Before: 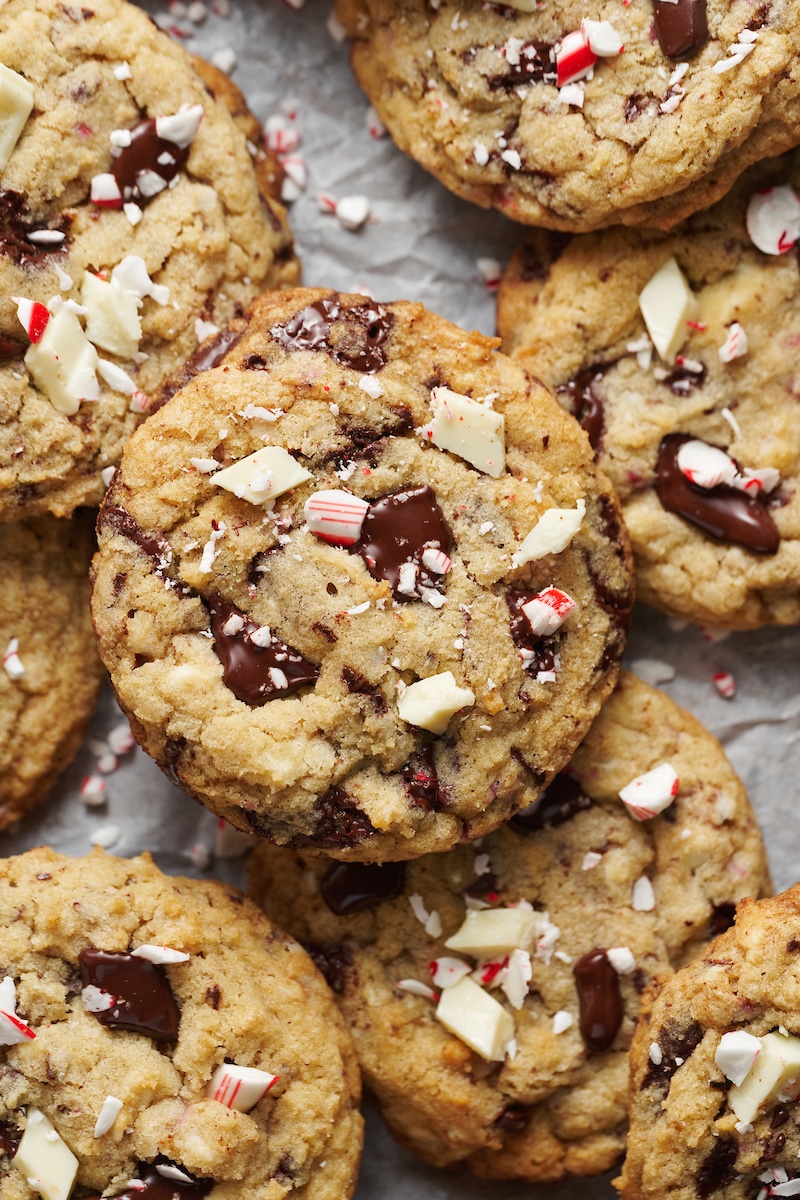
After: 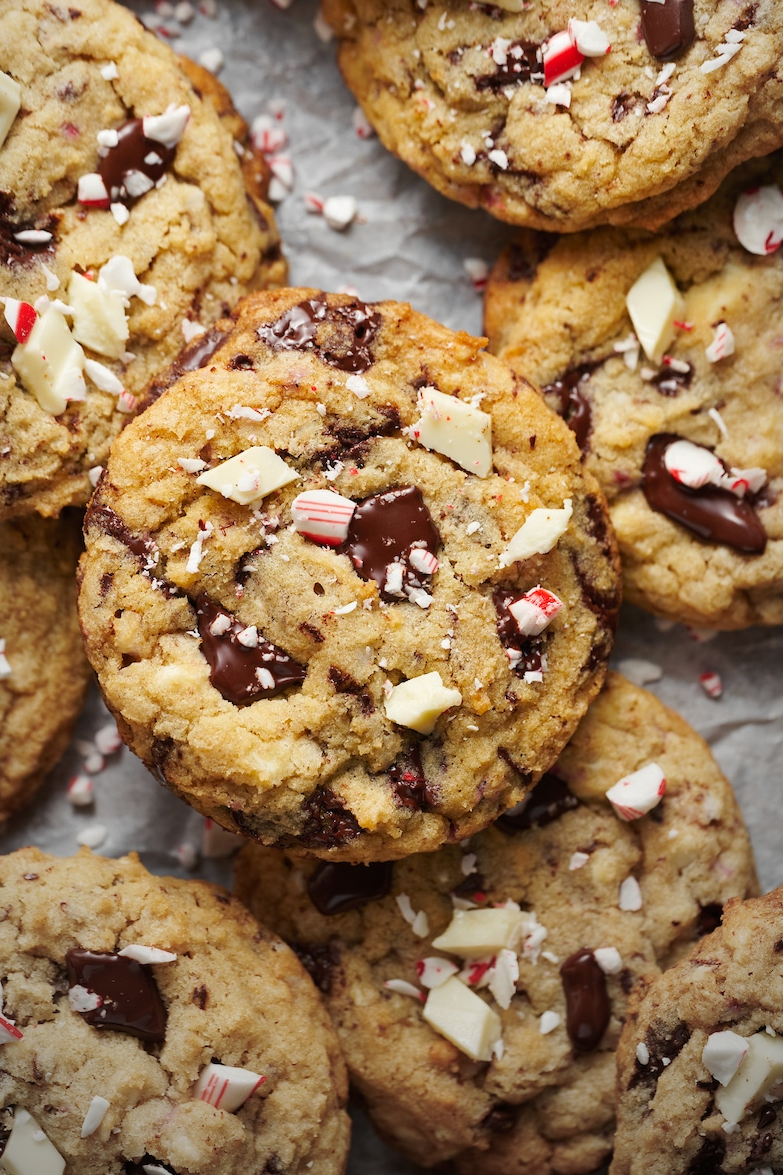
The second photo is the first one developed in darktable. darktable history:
crop: left 1.743%, right 0.268%, bottom 2.011%
color zones: curves: ch1 [(0.25, 0.61) (0.75, 0.248)]
contrast brightness saturation: contrast 0.01, saturation -0.05
vignetting: fall-off start 72.14%, fall-off radius 108.07%, brightness -0.713, saturation -0.488, center (-0.054, -0.359), width/height ratio 0.729
